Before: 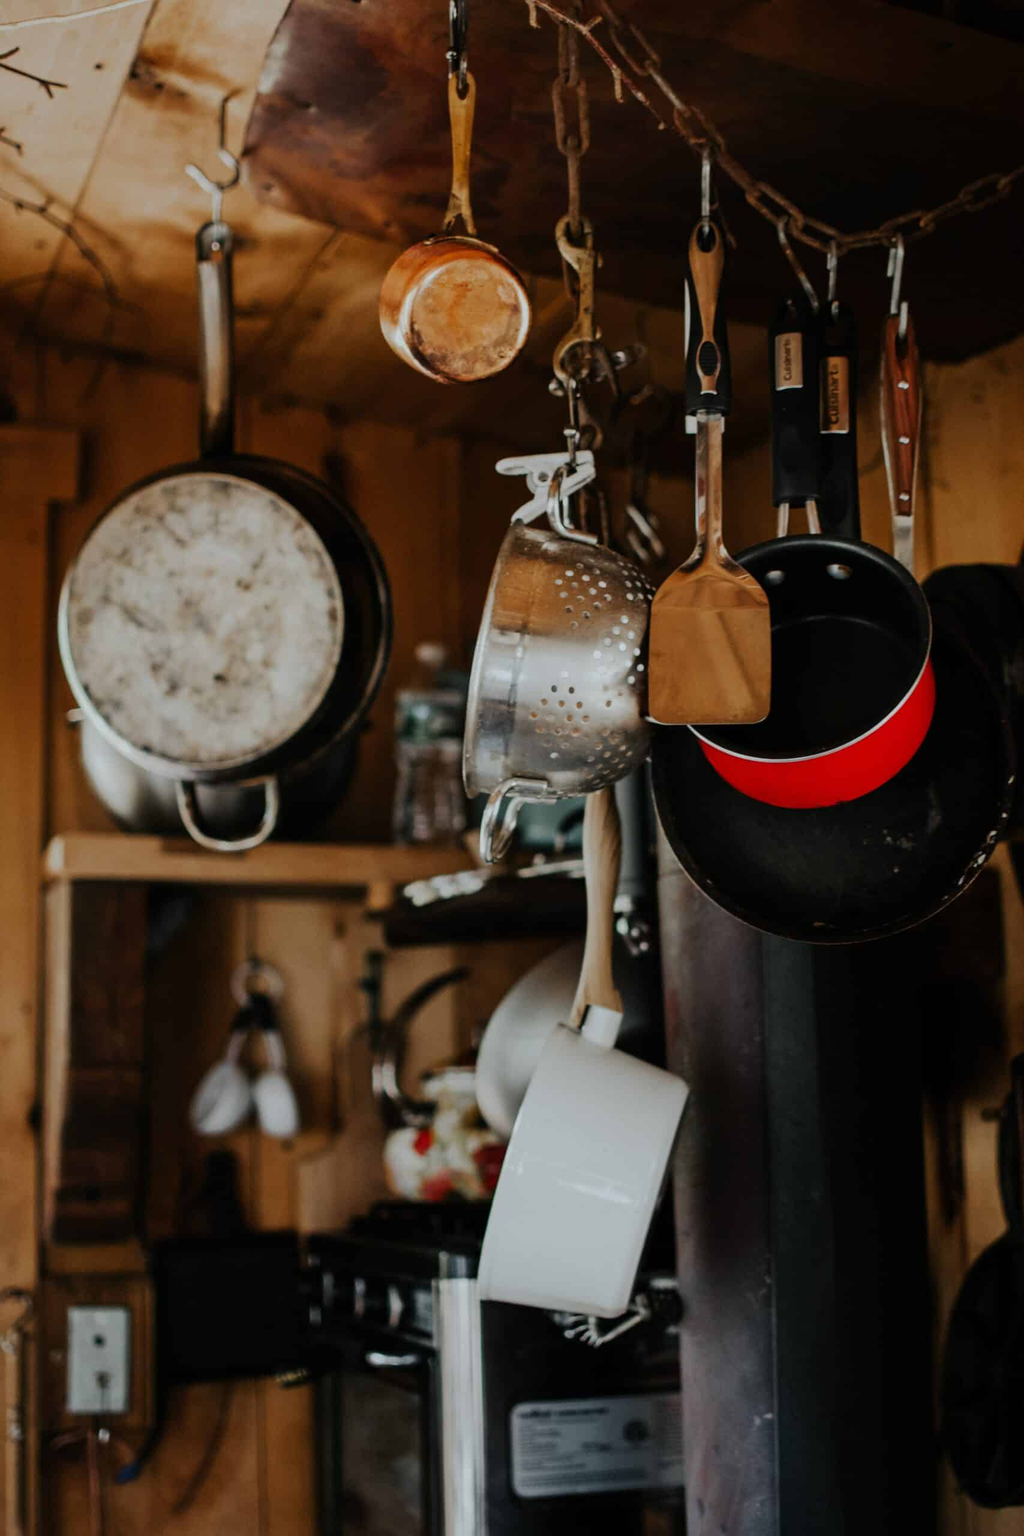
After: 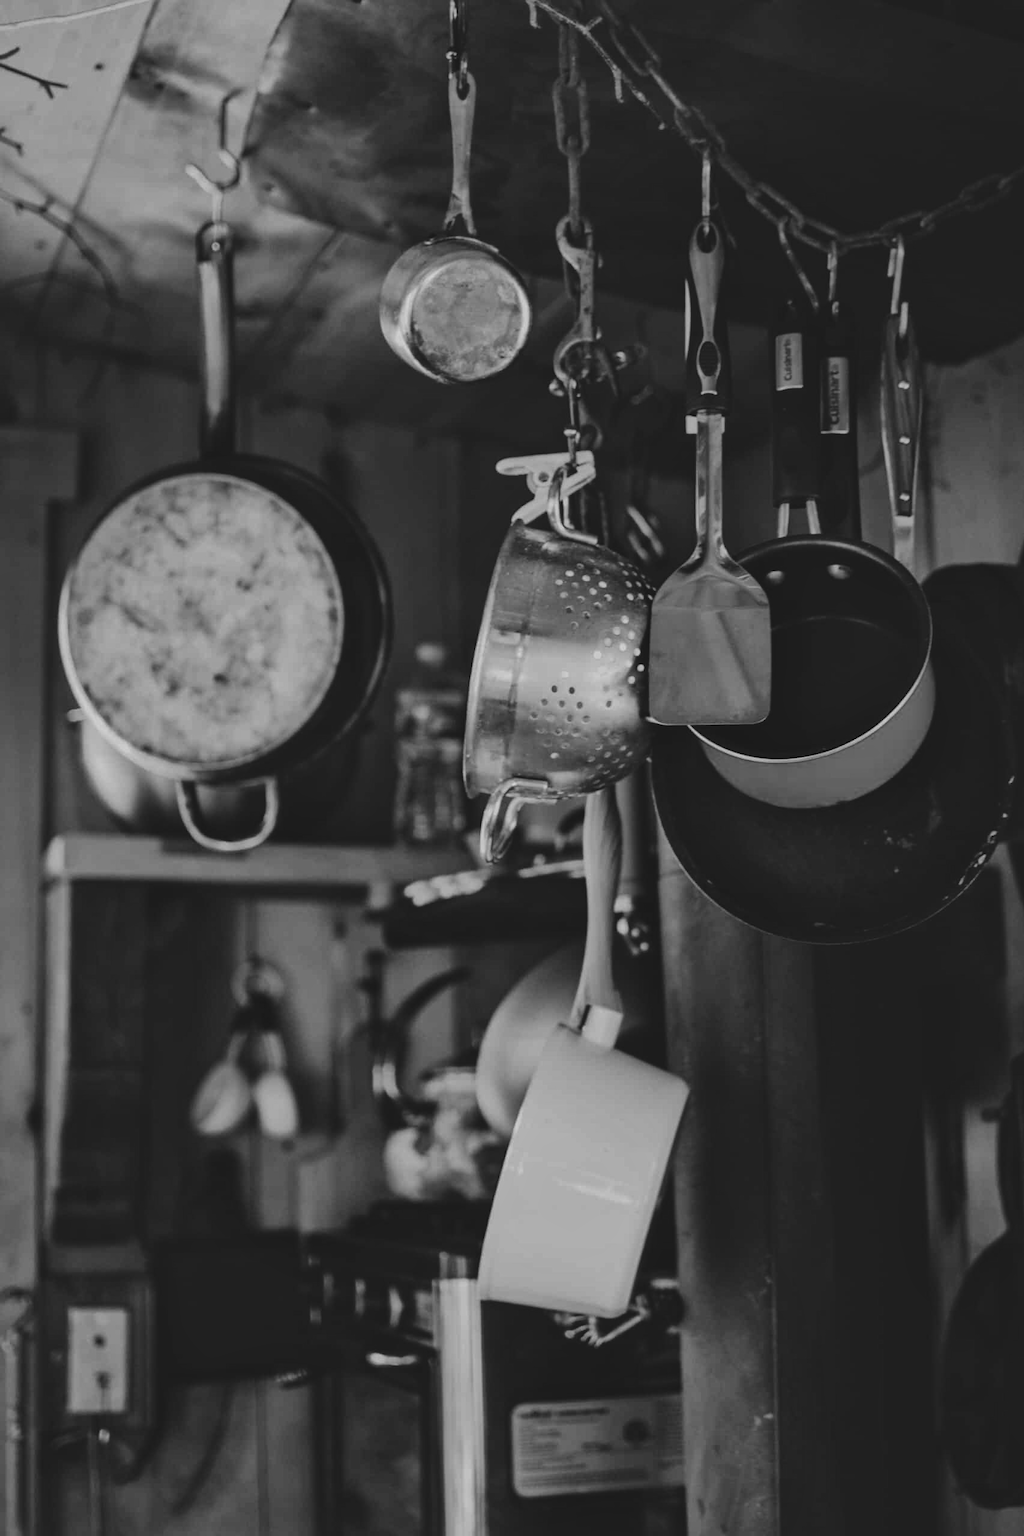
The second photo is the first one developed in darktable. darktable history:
exposure: black level correction -0.015, exposure -0.125 EV, compensate highlight preservation false
monochrome: a 32, b 64, size 2.3
color balance rgb: perceptual saturation grading › global saturation 20%, perceptual saturation grading › highlights -25%, perceptual saturation grading › shadows 25%, global vibrance 50%
local contrast: mode bilateral grid, contrast 20, coarseness 50, detail 132%, midtone range 0.2
